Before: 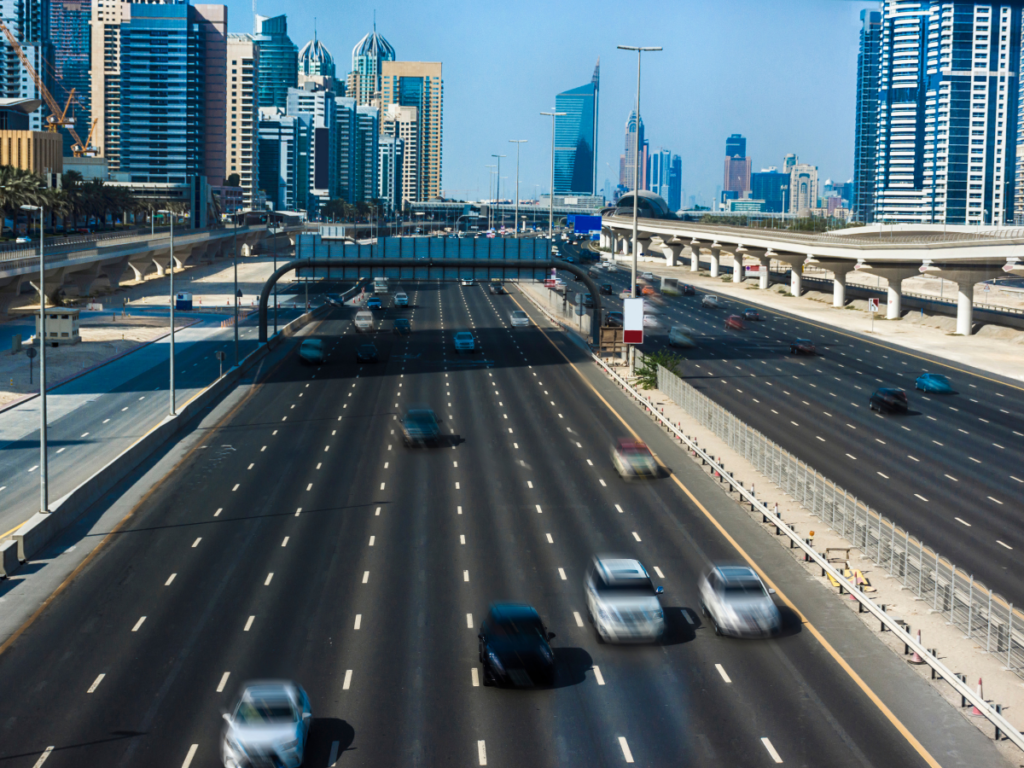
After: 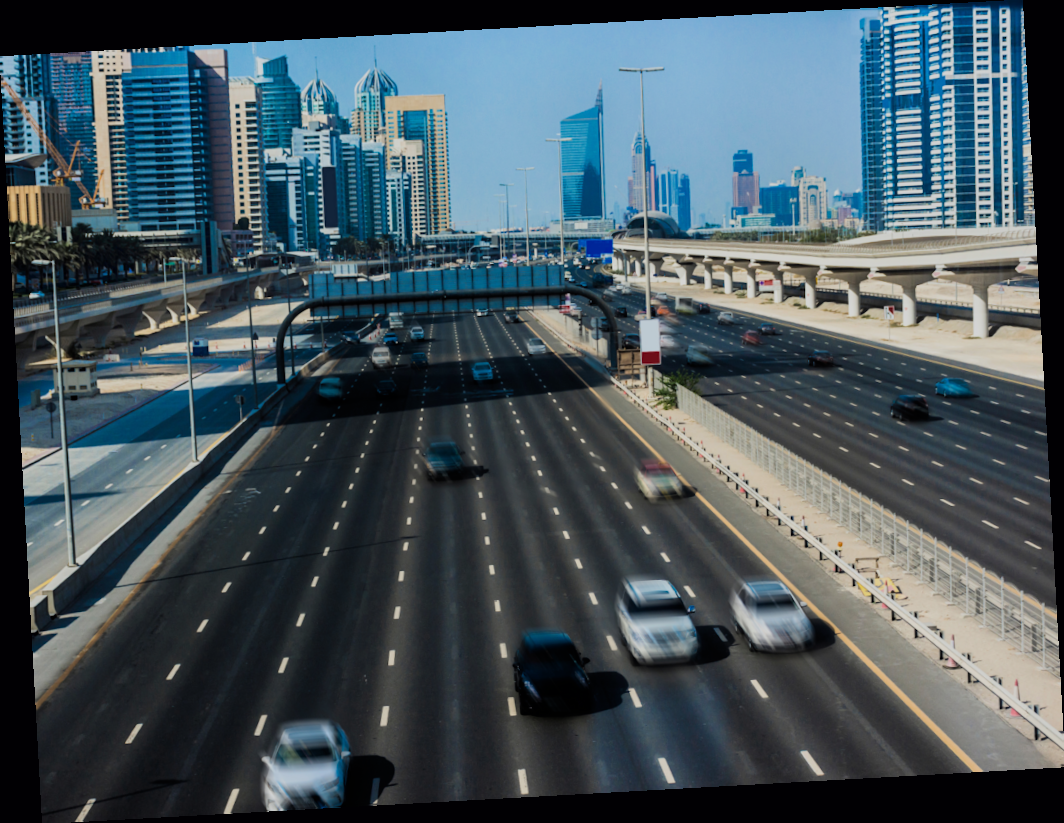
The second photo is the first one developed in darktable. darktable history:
filmic rgb: black relative exposure -7.65 EV, white relative exposure 4.56 EV, hardness 3.61, color science v6 (2022)
rotate and perspective: rotation -3.18°, automatic cropping off
